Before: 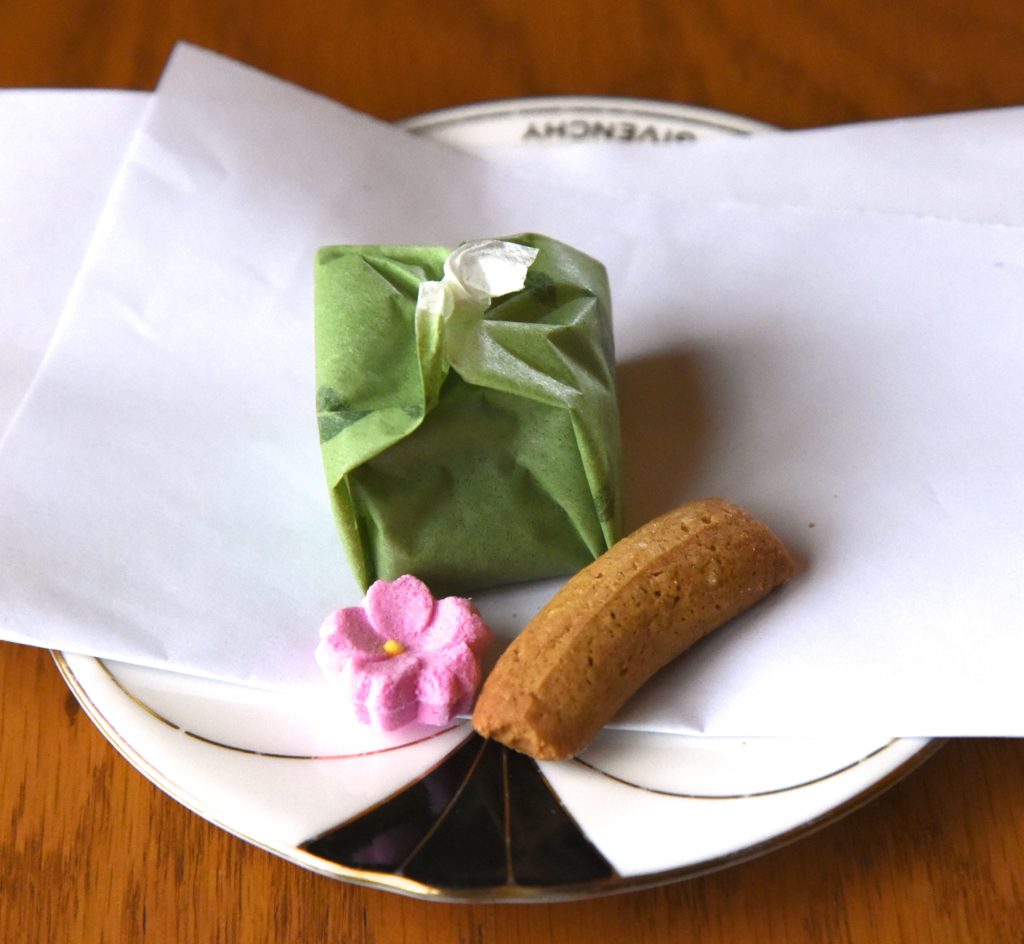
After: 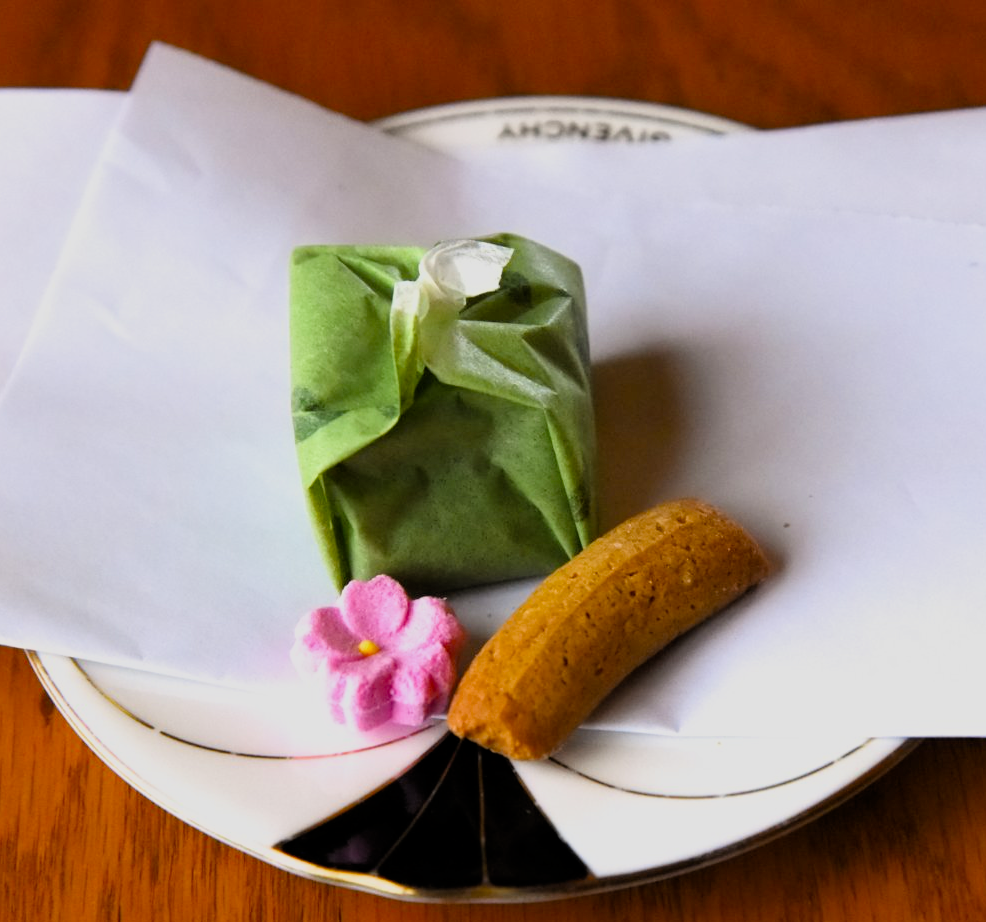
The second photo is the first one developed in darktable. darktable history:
crop and rotate: left 2.536%, right 1.107%, bottom 2.246%
tone equalizer: on, module defaults
contrast equalizer: y [[0.5 ×6], [0.5 ×6], [0.5 ×6], [0 ×6], [0, 0, 0, 0.581, 0.011, 0]]
filmic rgb: black relative exposure -7.75 EV, white relative exposure 4.4 EV, threshold 3 EV, target black luminance 0%, hardness 3.76, latitude 50.51%, contrast 1.074, highlights saturation mix 10%, shadows ↔ highlights balance -0.22%, color science v4 (2020), enable highlight reconstruction true
